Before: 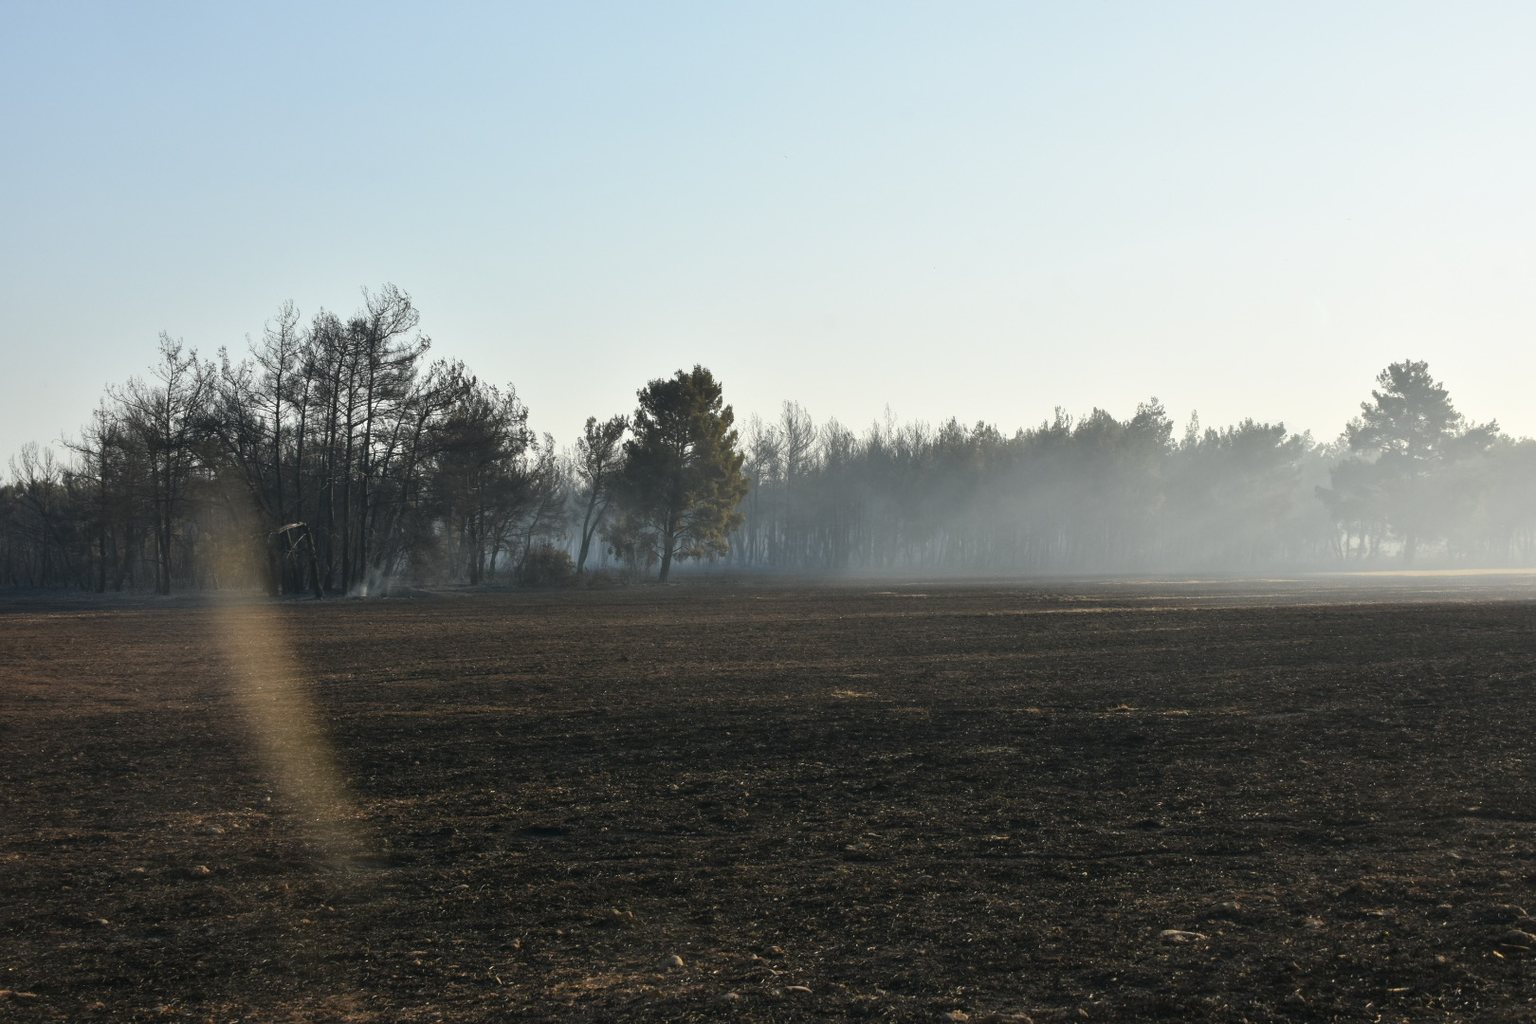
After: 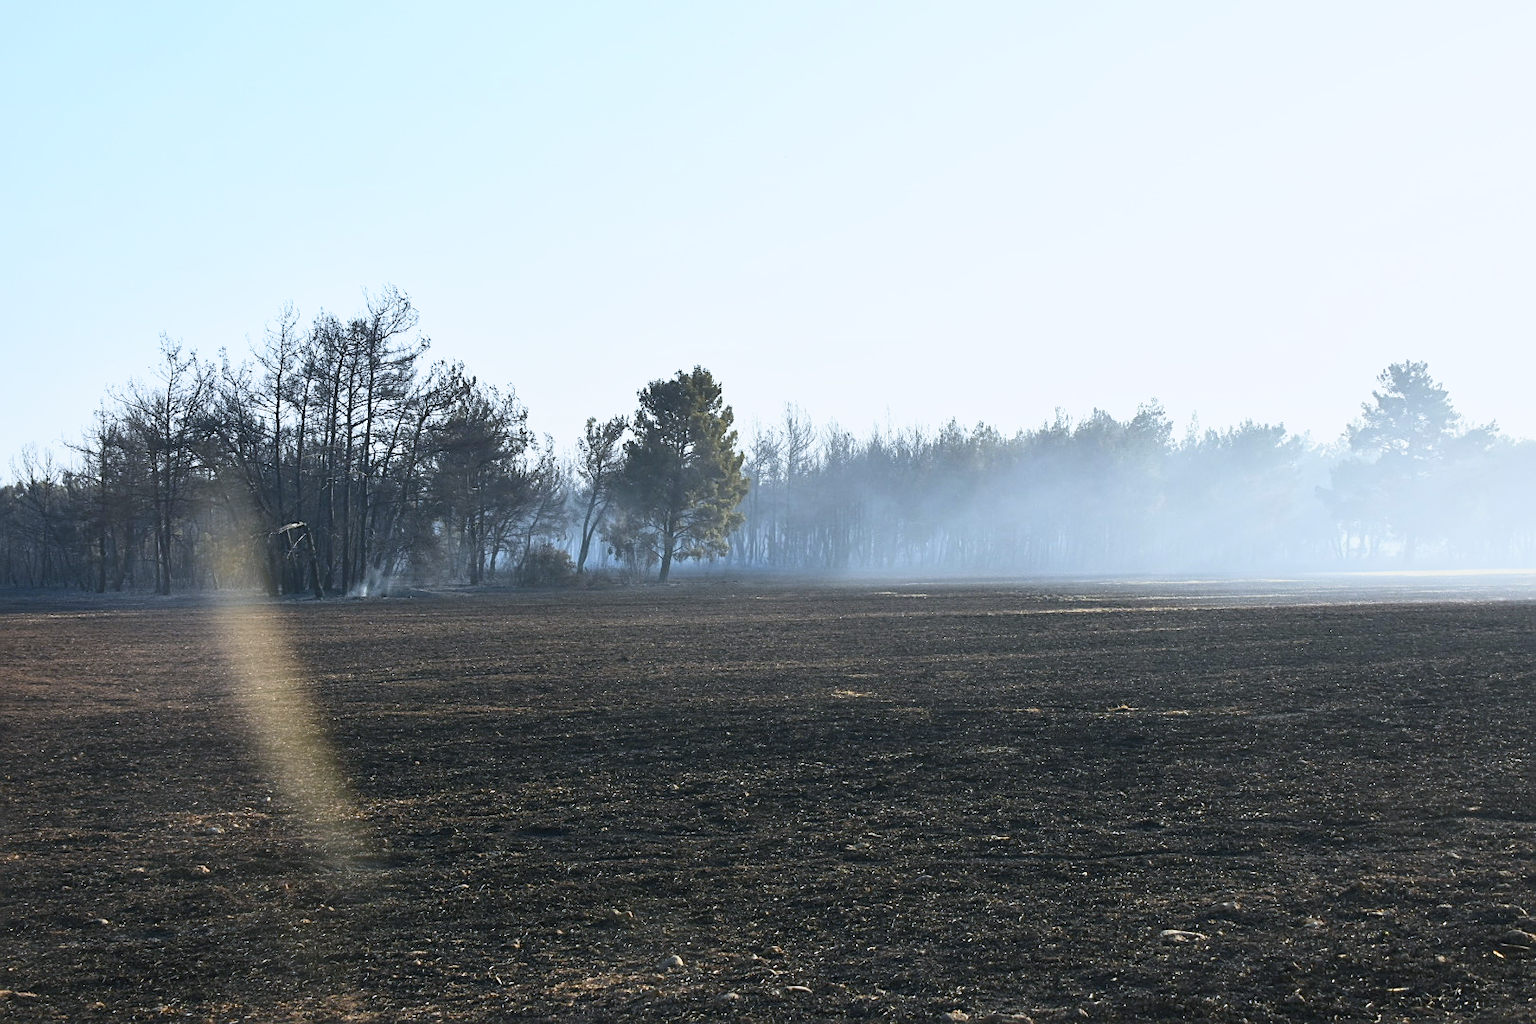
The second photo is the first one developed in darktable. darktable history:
base curve: curves: ch0 [(0, 0) (0.088, 0.125) (0.176, 0.251) (0.354, 0.501) (0.613, 0.749) (1, 0.877)], preserve colors none
sharpen: on, module defaults
contrast brightness saturation: contrast 0.2, brightness 0.16, saturation 0.22
white balance: red 0.926, green 1.003, blue 1.133
